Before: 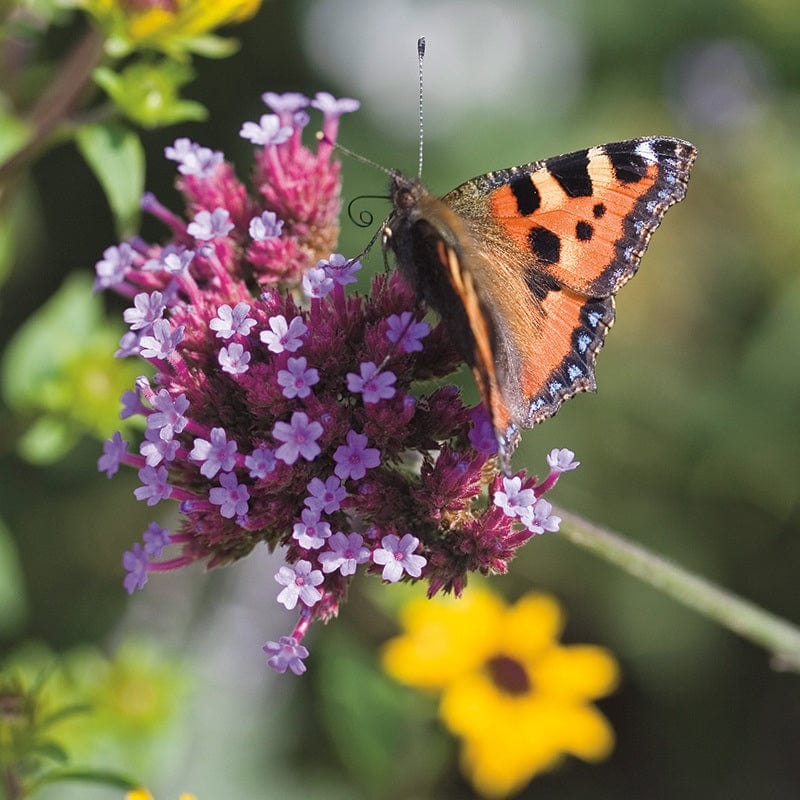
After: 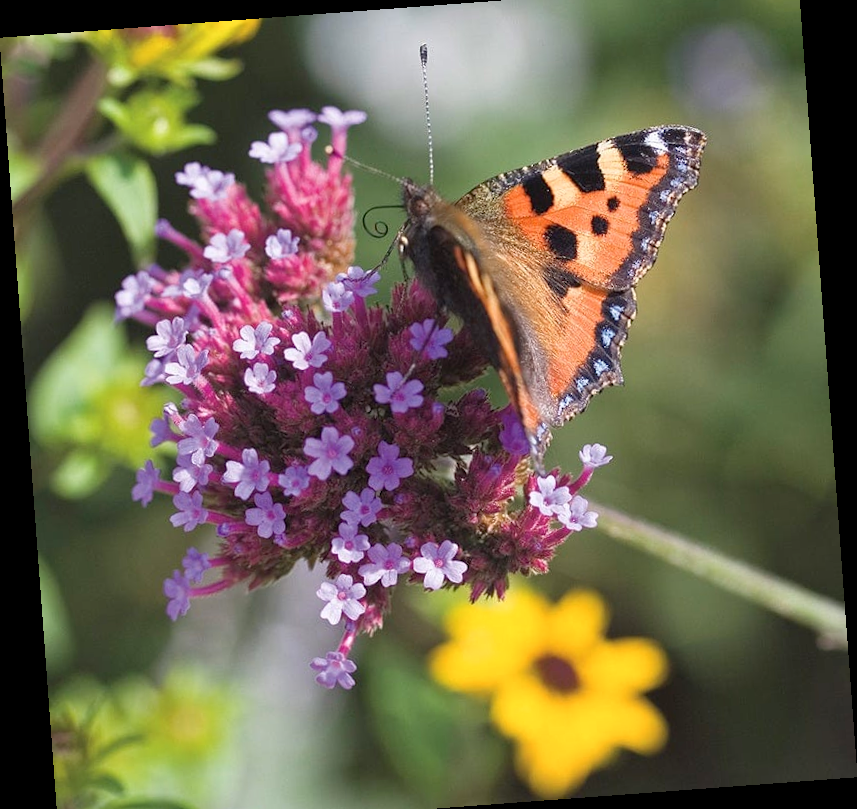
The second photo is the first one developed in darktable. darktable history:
crop and rotate: top 2.479%, bottom 3.018%
shadows and highlights: shadows 0, highlights 40
levels: levels [0, 0.478, 1]
rotate and perspective: rotation -4.25°, automatic cropping off
